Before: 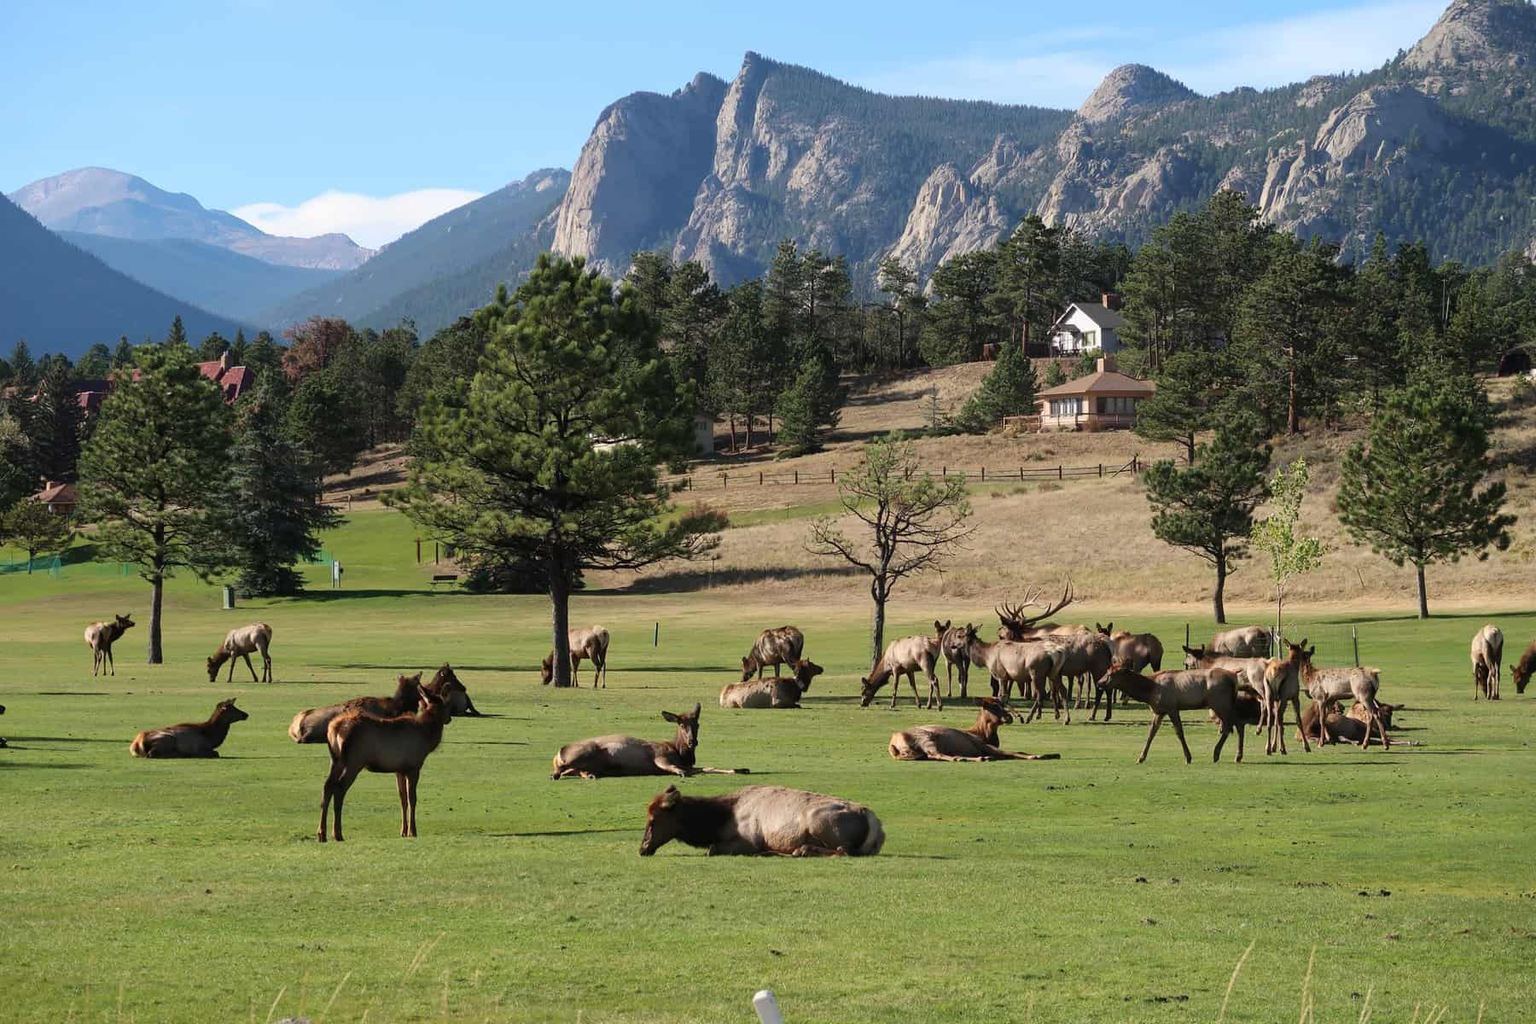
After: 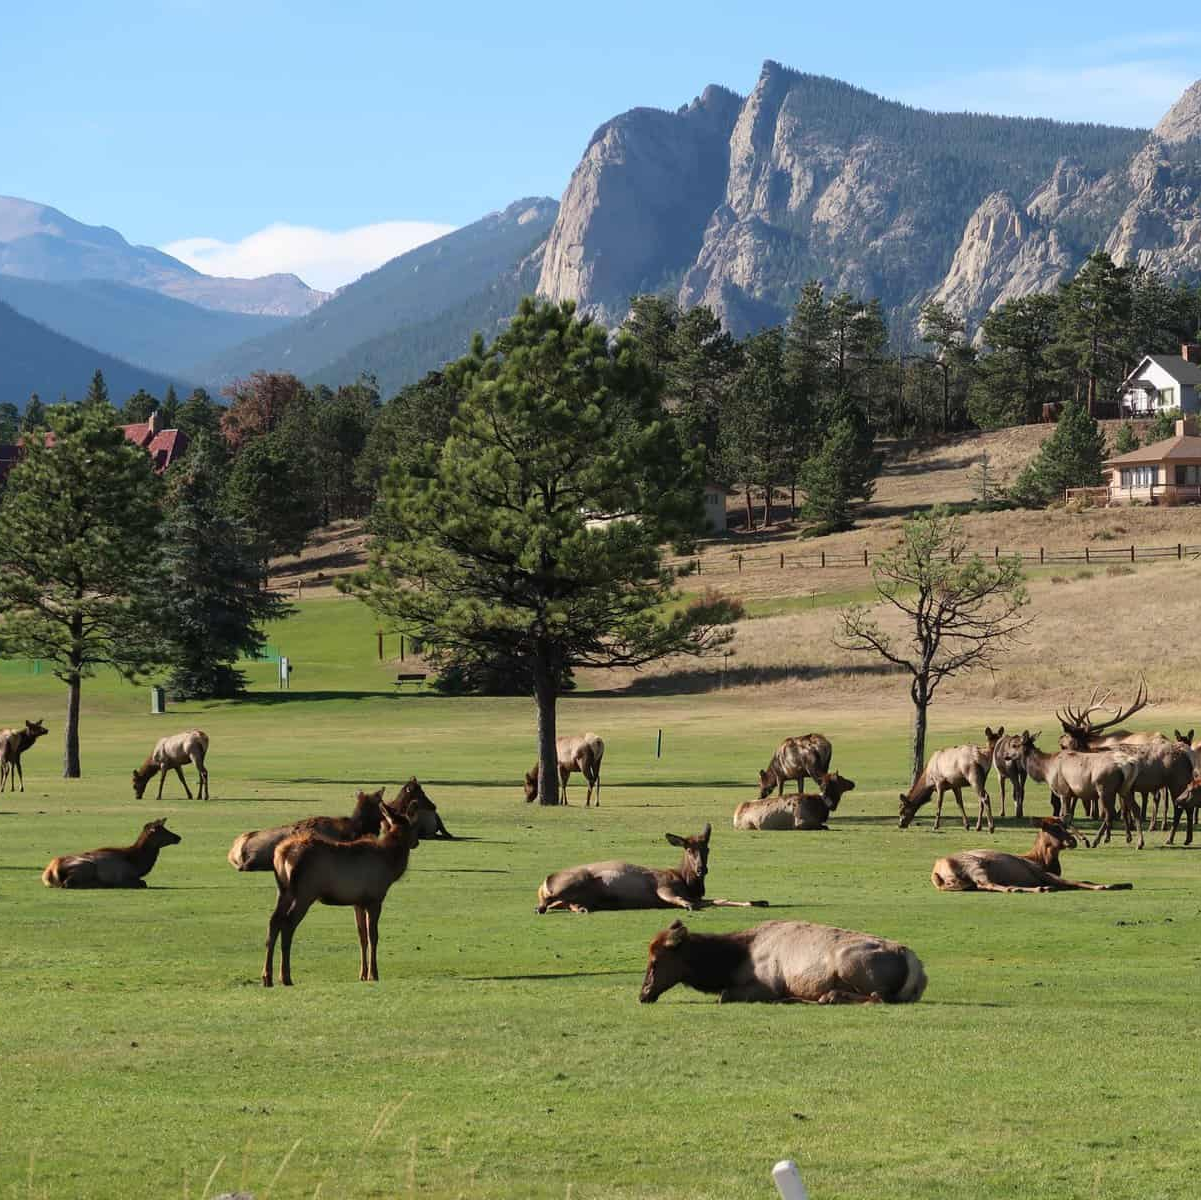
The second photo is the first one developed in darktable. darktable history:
crop and rotate: left 6.157%, right 27.117%
